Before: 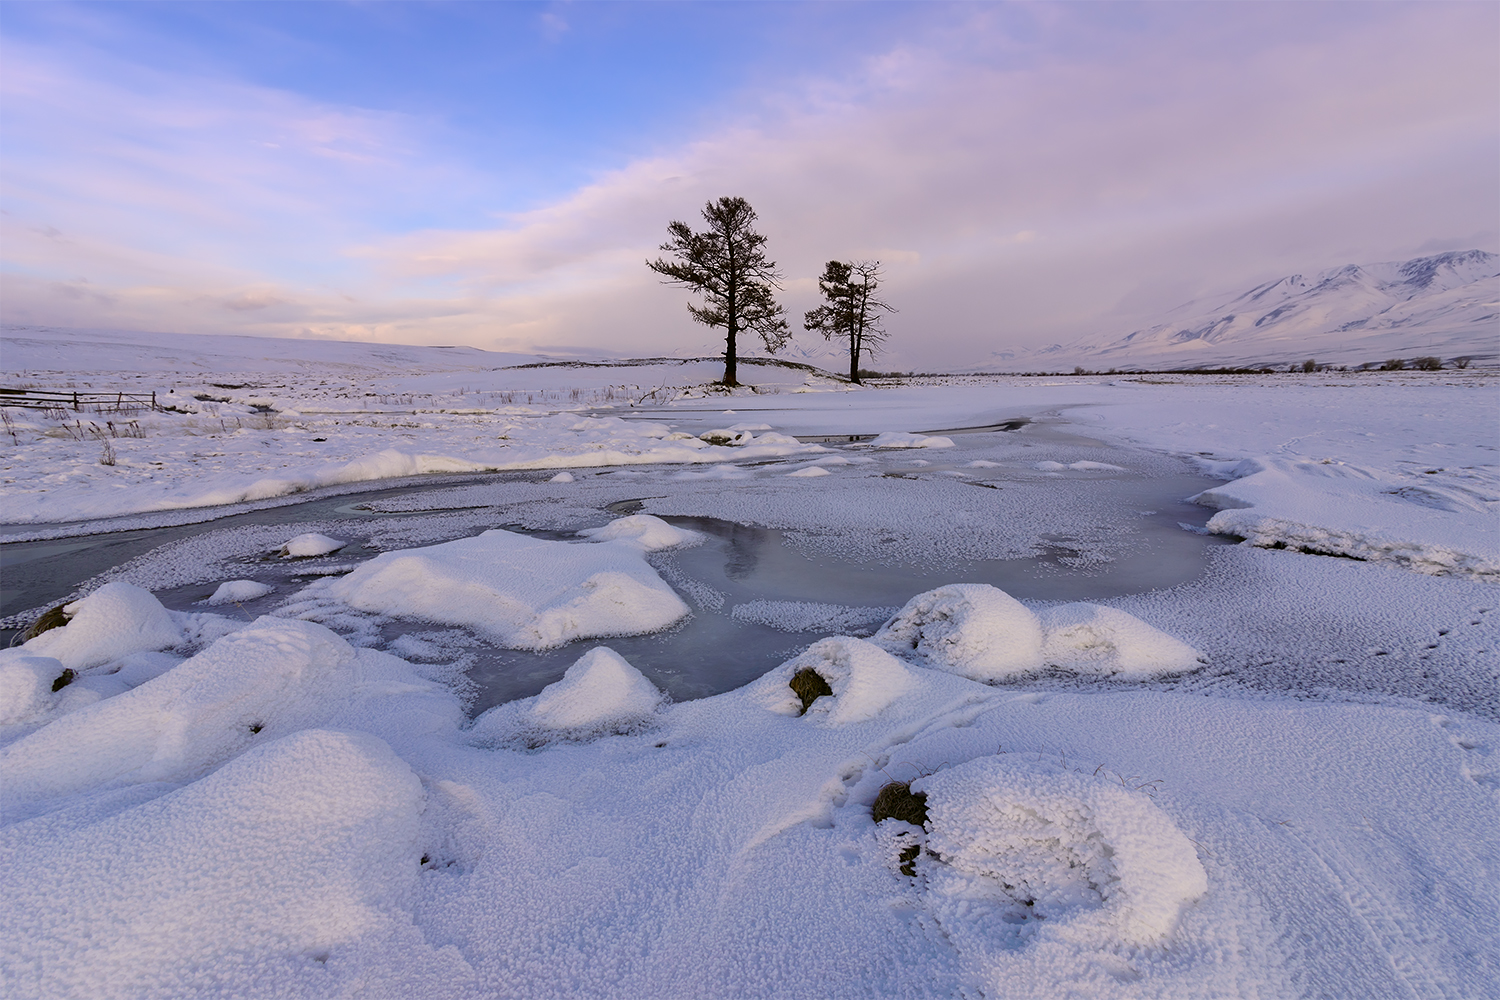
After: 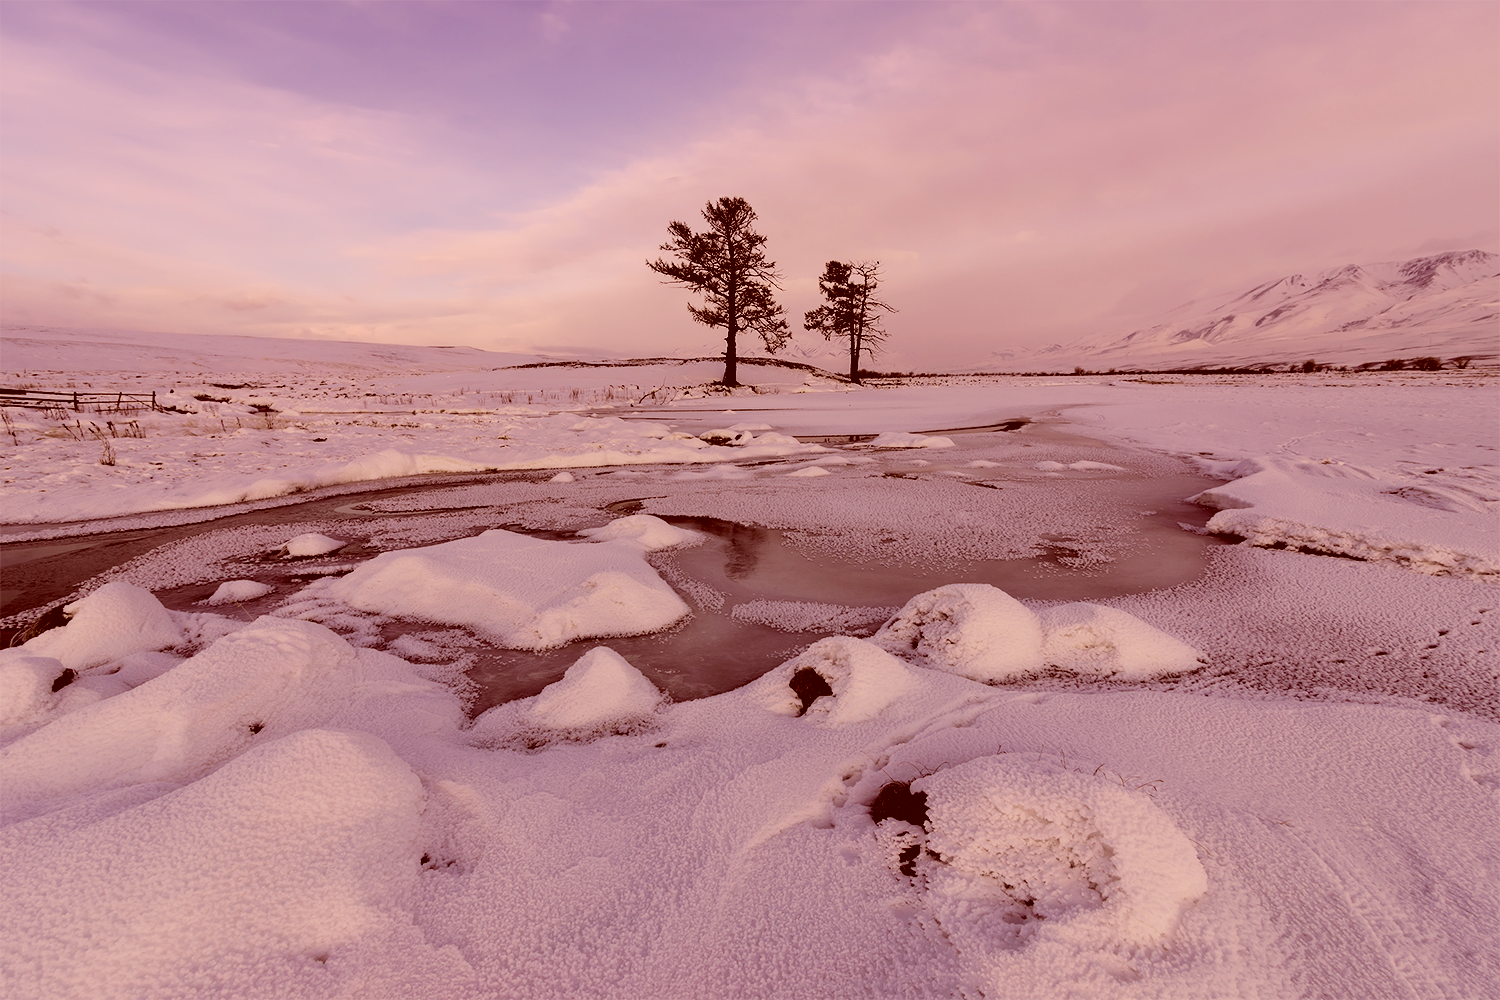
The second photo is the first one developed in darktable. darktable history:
filmic rgb: black relative exposure -5 EV, hardness 2.88, contrast 1.3, highlights saturation mix -30%
color correction: highlights a* 9.03, highlights b* 8.71, shadows a* 40, shadows b* 40, saturation 0.8
